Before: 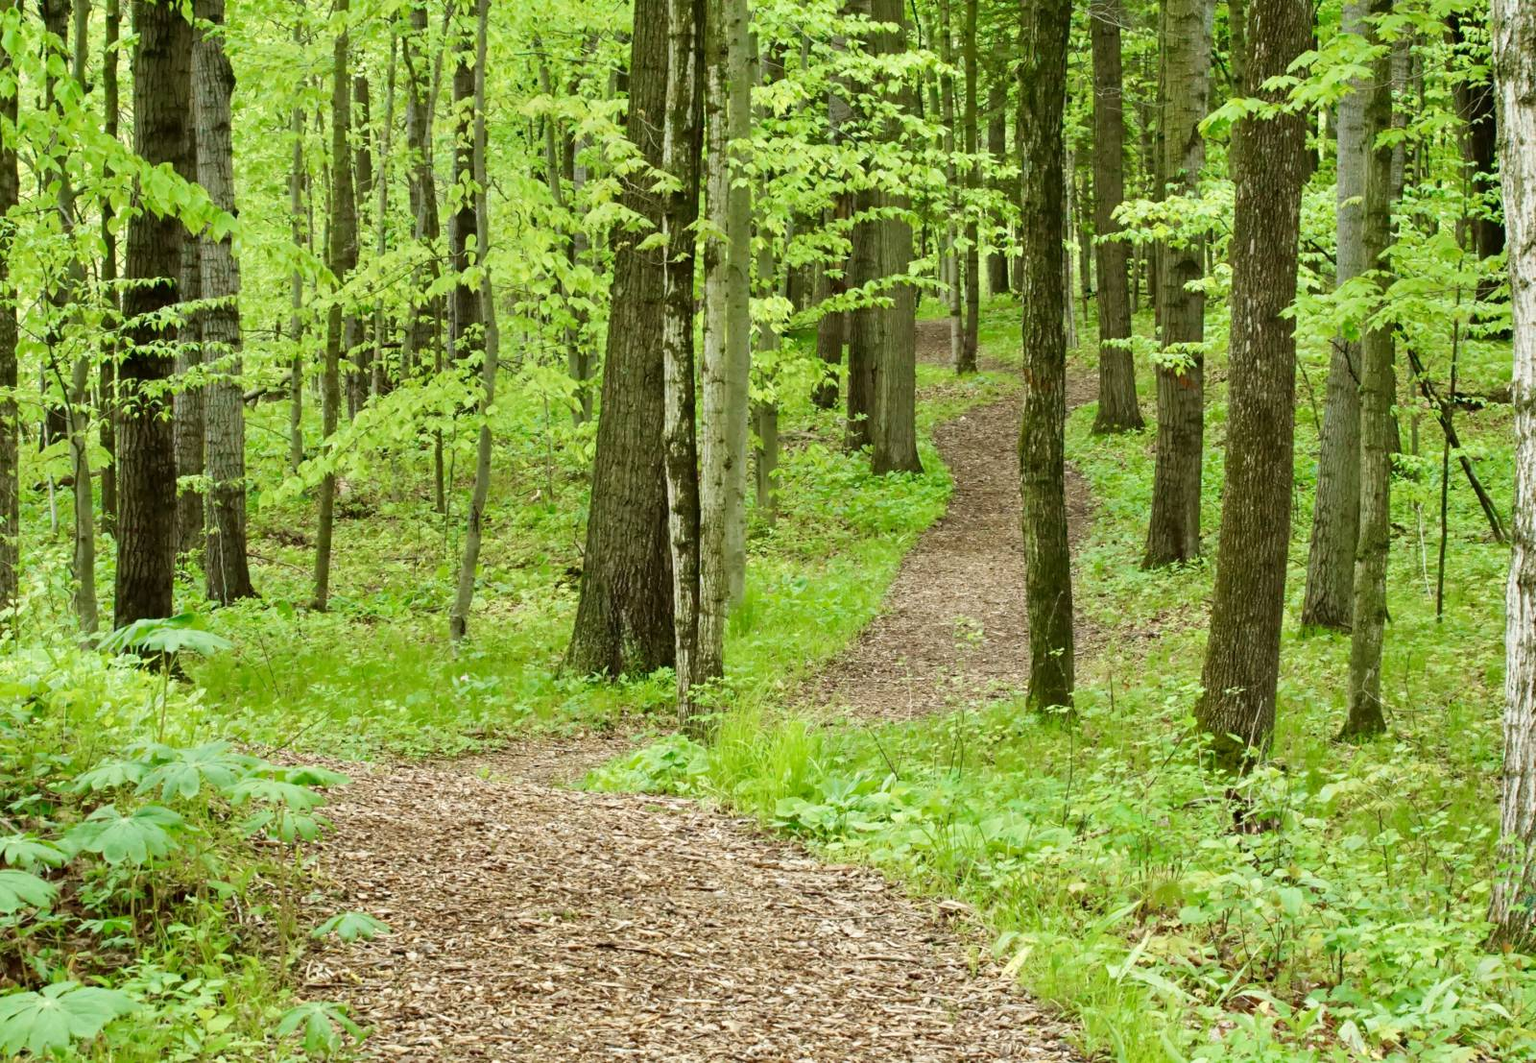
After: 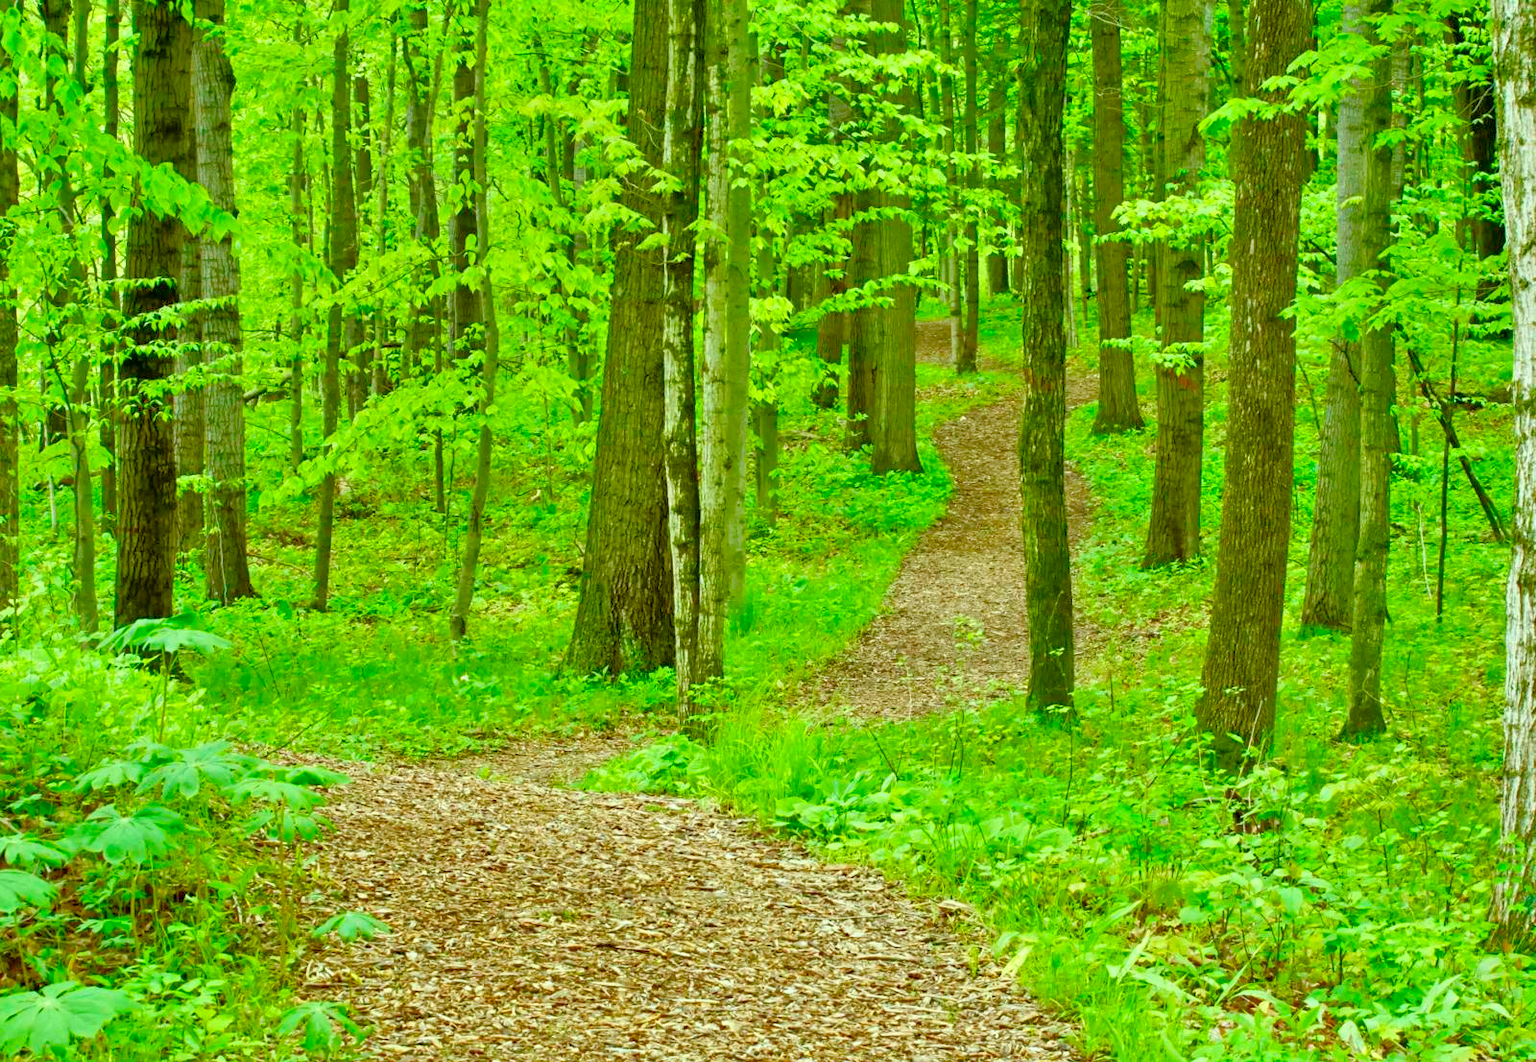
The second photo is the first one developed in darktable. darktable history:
color balance rgb: shadows lift › chroma 0.942%, shadows lift › hue 112.52°, perceptual saturation grading › global saturation 20%, perceptual saturation grading › highlights -25.485%, perceptual saturation grading › shadows 26.01%, global vibrance 30.047%
color correction: highlights a* -7.39, highlights b* 1.53, shadows a* -3.87, saturation 1.42
tone equalizer: -7 EV 0.146 EV, -6 EV 0.607 EV, -5 EV 1.15 EV, -4 EV 1.31 EV, -3 EV 1.14 EV, -2 EV 0.6 EV, -1 EV 0.146 EV
